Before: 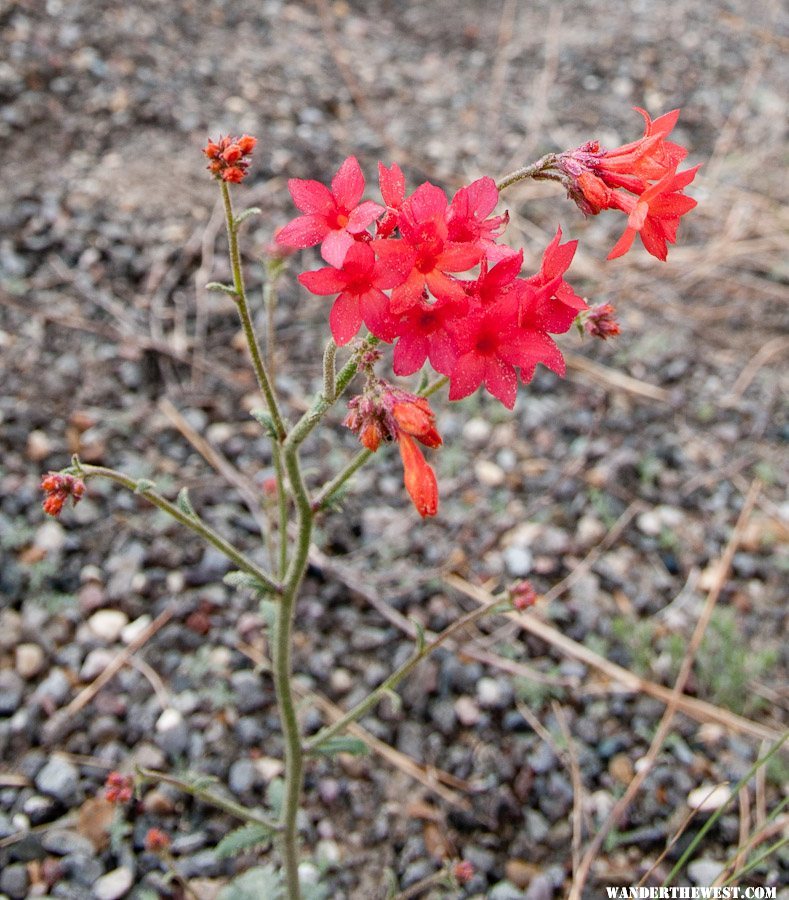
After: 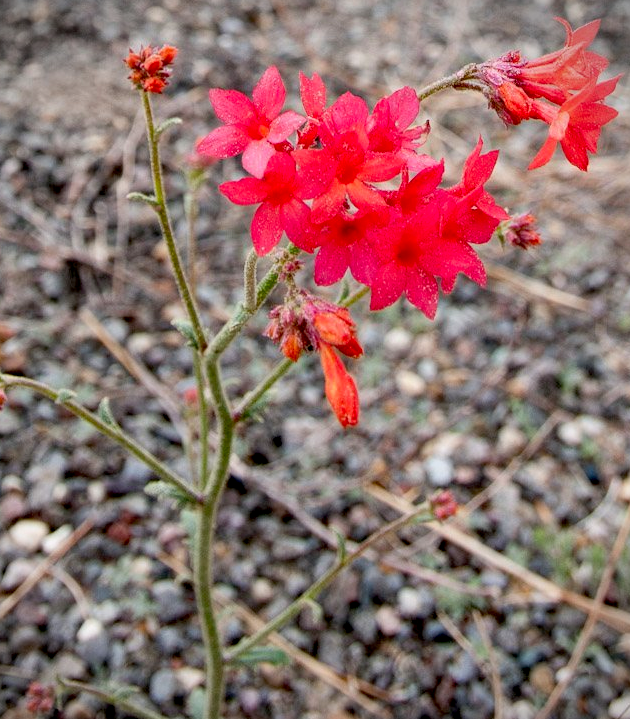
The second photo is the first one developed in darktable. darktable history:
vignetting: fall-off start 91.19%
exposure: black level correction 0.012, compensate highlight preservation false
crop and rotate: left 10.071%, top 10.071%, right 10.02%, bottom 10.02%
color correction: saturation 1.11
